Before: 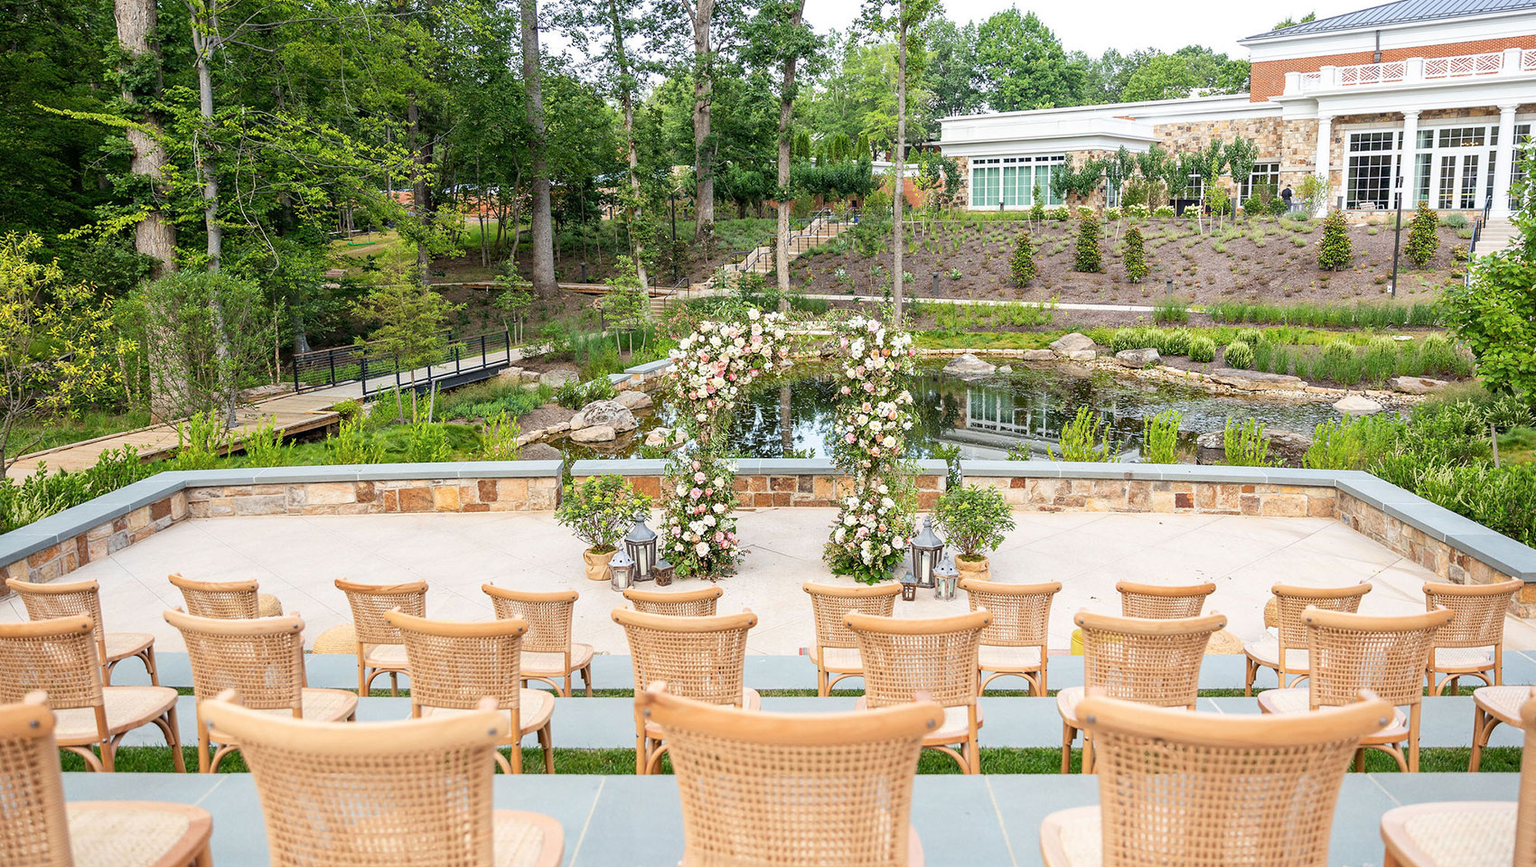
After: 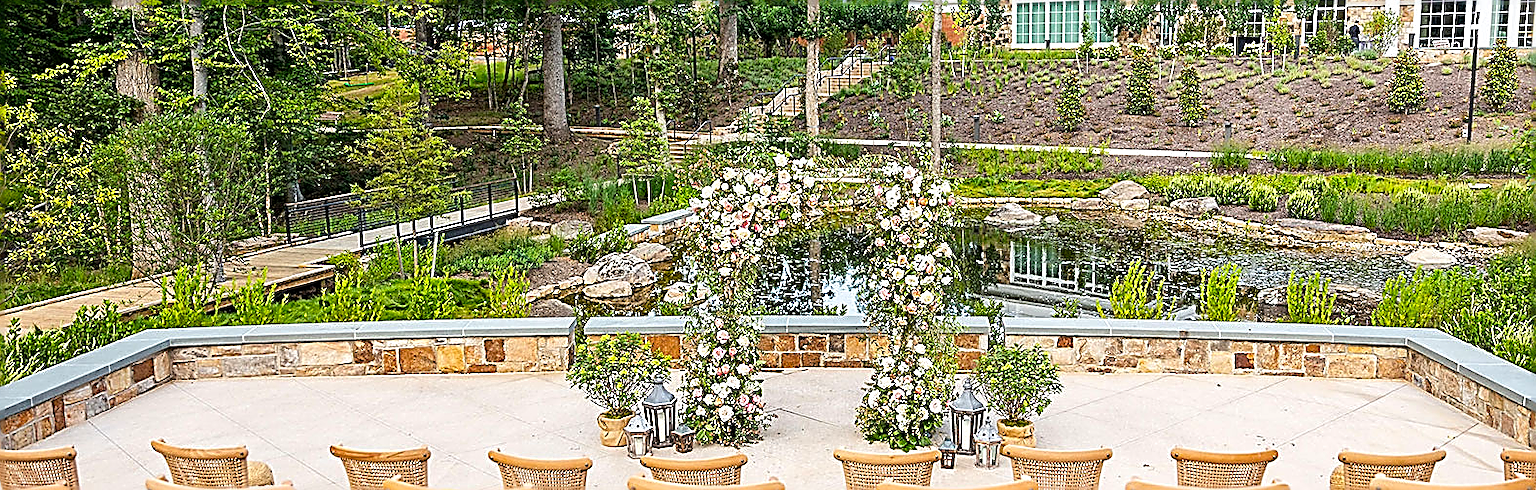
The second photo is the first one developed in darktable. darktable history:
crop: left 1.842%, top 19.125%, right 5.167%, bottom 28.253%
local contrast: mode bilateral grid, contrast 21, coarseness 51, detail 132%, midtone range 0.2
sharpen: amount 1.988
color balance rgb: perceptual saturation grading › global saturation 25.539%
